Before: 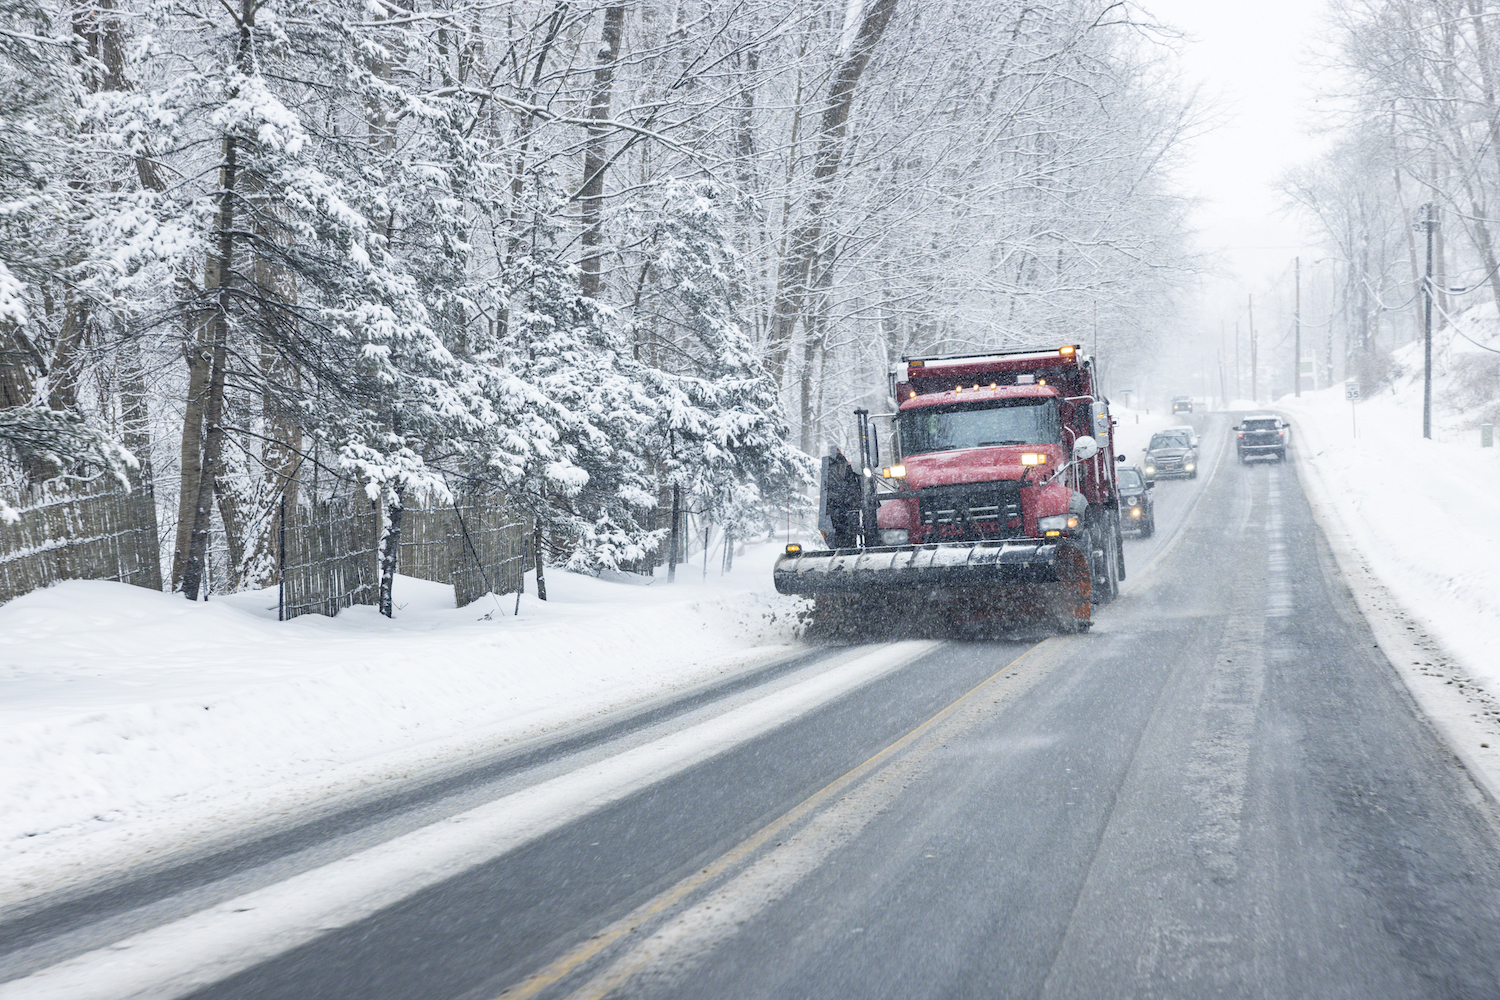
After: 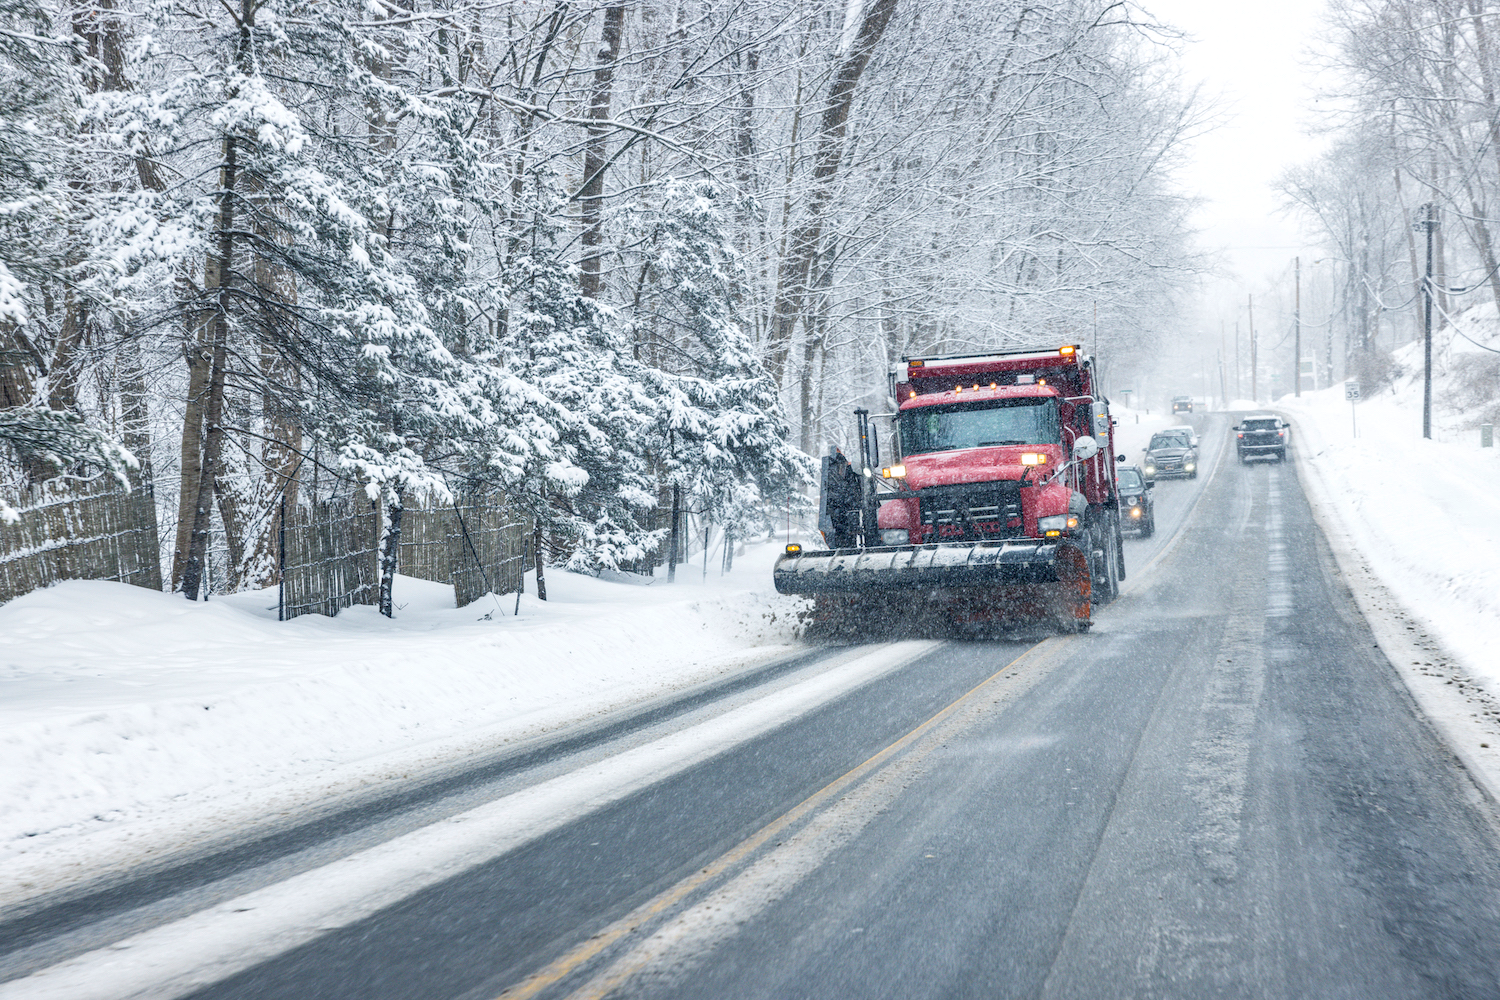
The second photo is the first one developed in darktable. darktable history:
local contrast: on, module defaults
shadows and highlights: shadows 73.56, highlights -25.64, soften with gaussian
color balance rgb: power › hue 73.23°, perceptual saturation grading › global saturation 15.041%
